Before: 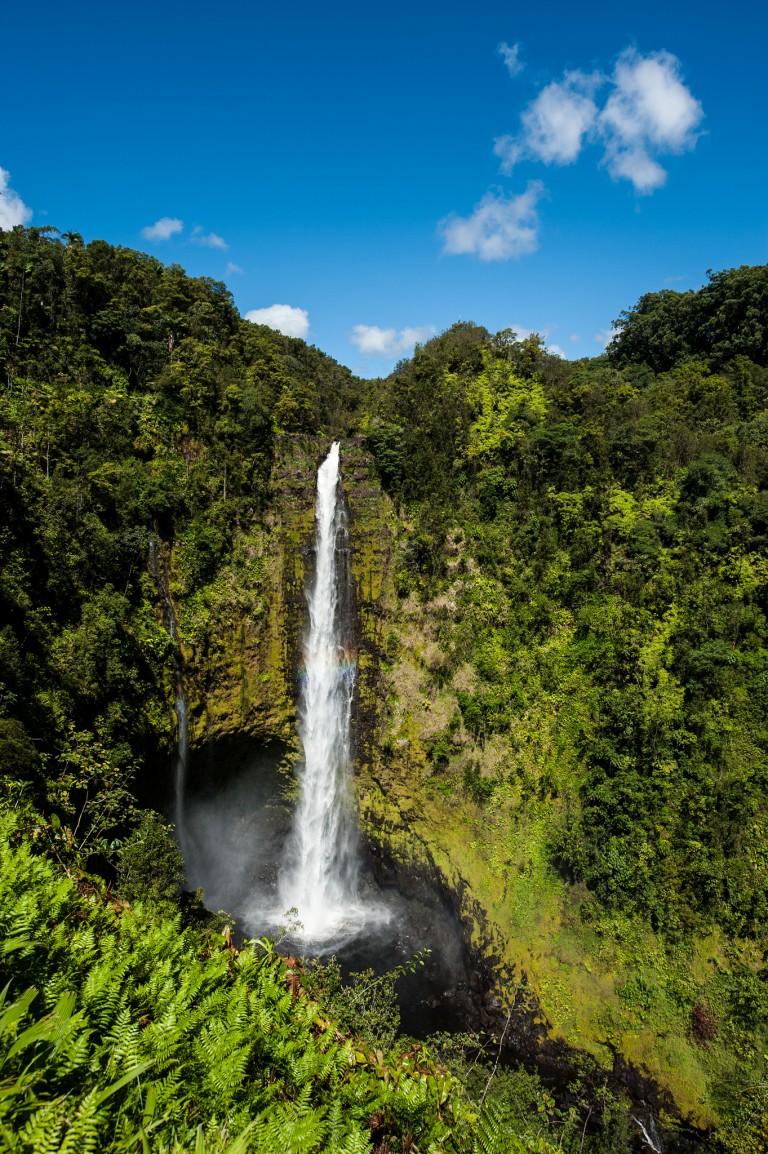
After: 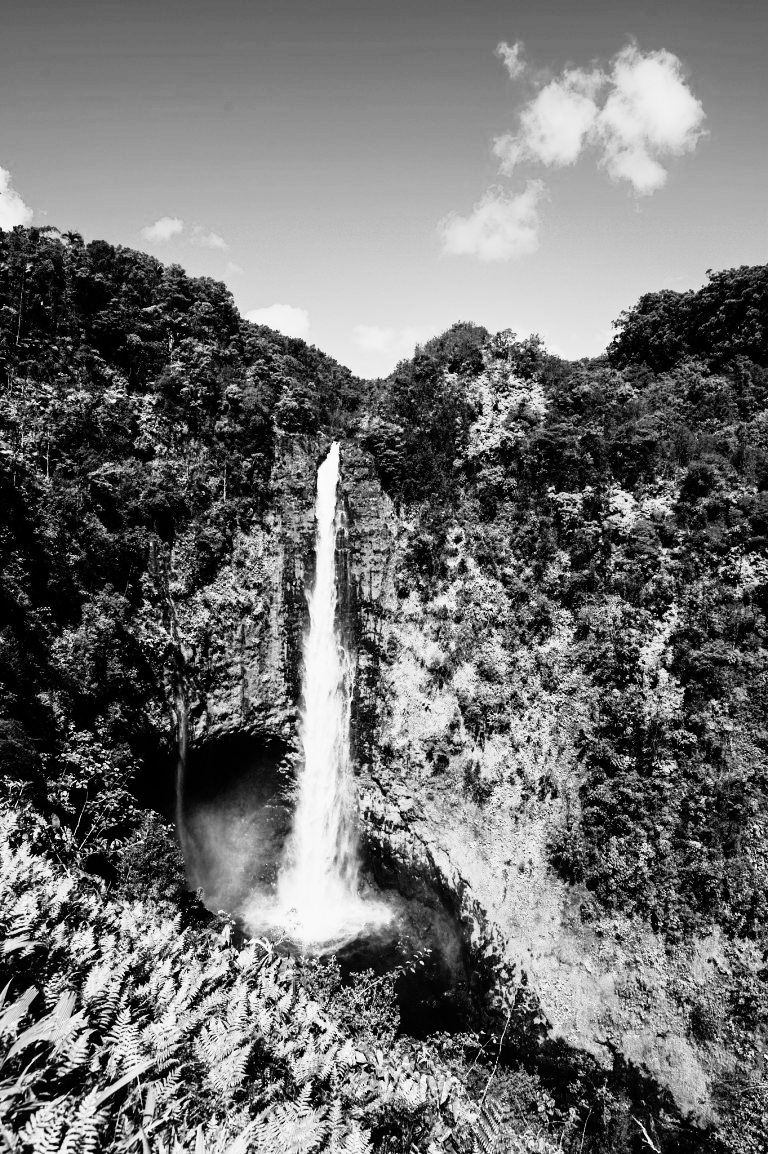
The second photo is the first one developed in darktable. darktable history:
tone equalizer: on, module defaults
monochrome: a 32, b 64, size 2.3
rgb curve: curves: ch0 [(0, 0) (0.21, 0.15) (0.24, 0.21) (0.5, 0.75) (0.75, 0.96) (0.89, 0.99) (1, 1)]; ch1 [(0, 0.02) (0.21, 0.13) (0.25, 0.2) (0.5, 0.67) (0.75, 0.9) (0.89, 0.97) (1, 1)]; ch2 [(0, 0.02) (0.21, 0.13) (0.25, 0.2) (0.5, 0.67) (0.75, 0.9) (0.89, 0.97) (1, 1)], compensate middle gray true
